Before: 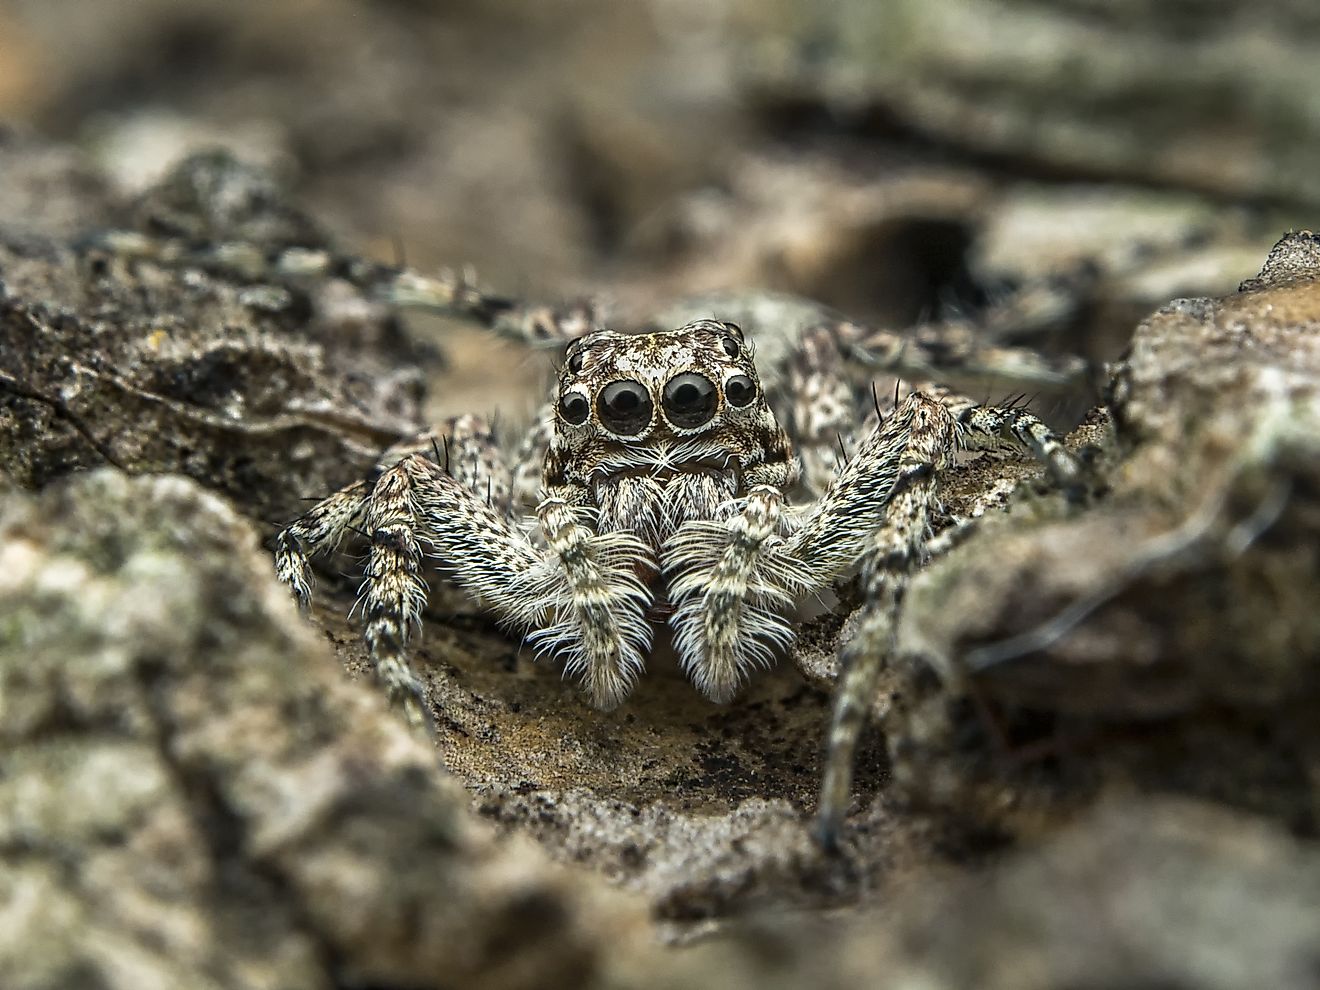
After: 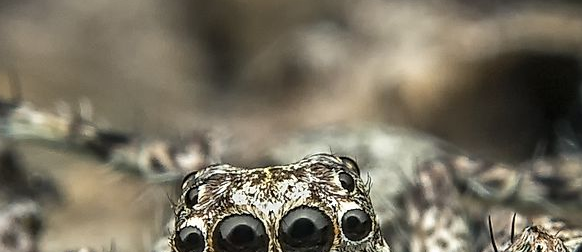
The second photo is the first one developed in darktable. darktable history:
crop: left 29.113%, top 16.823%, right 26.776%, bottom 57.686%
